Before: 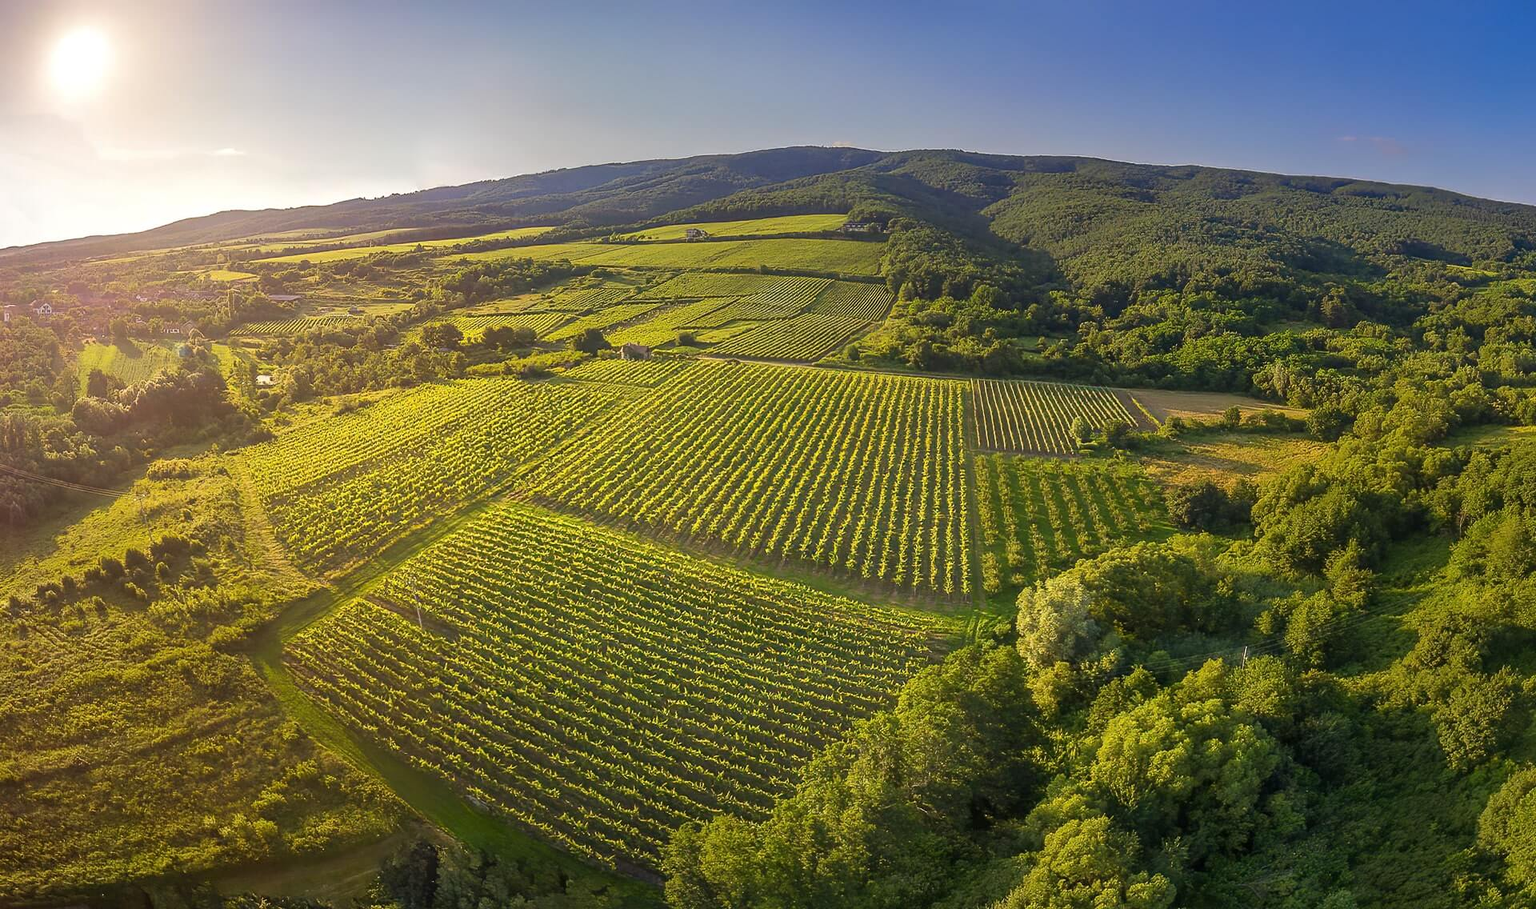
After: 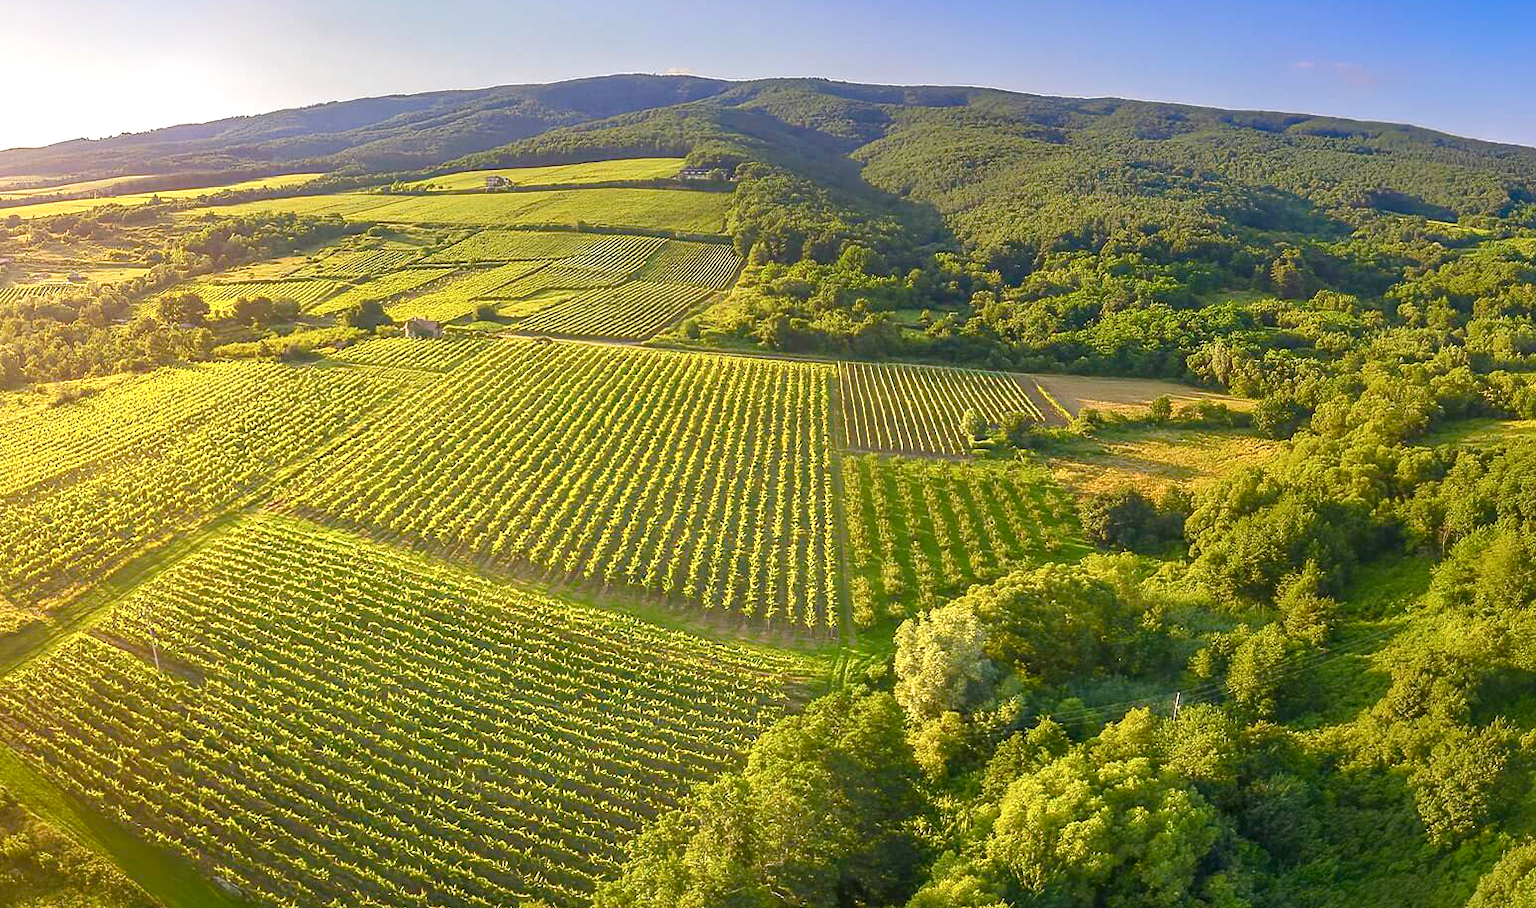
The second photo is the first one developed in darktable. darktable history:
color balance rgb: shadows lift › chroma 1%, shadows lift › hue 113°, highlights gain › chroma 0.2%, highlights gain › hue 333°, perceptual saturation grading › global saturation 20%, perceptual saturation grading › highlights -25%, perceptual saturation grading › shadows 25%, contrast -10%
crop: left 19.159%, top 9.58%, bottom 9.58%
exposure: black level correction 0, exposure 0.9 EV, compensate highlight preservation false
